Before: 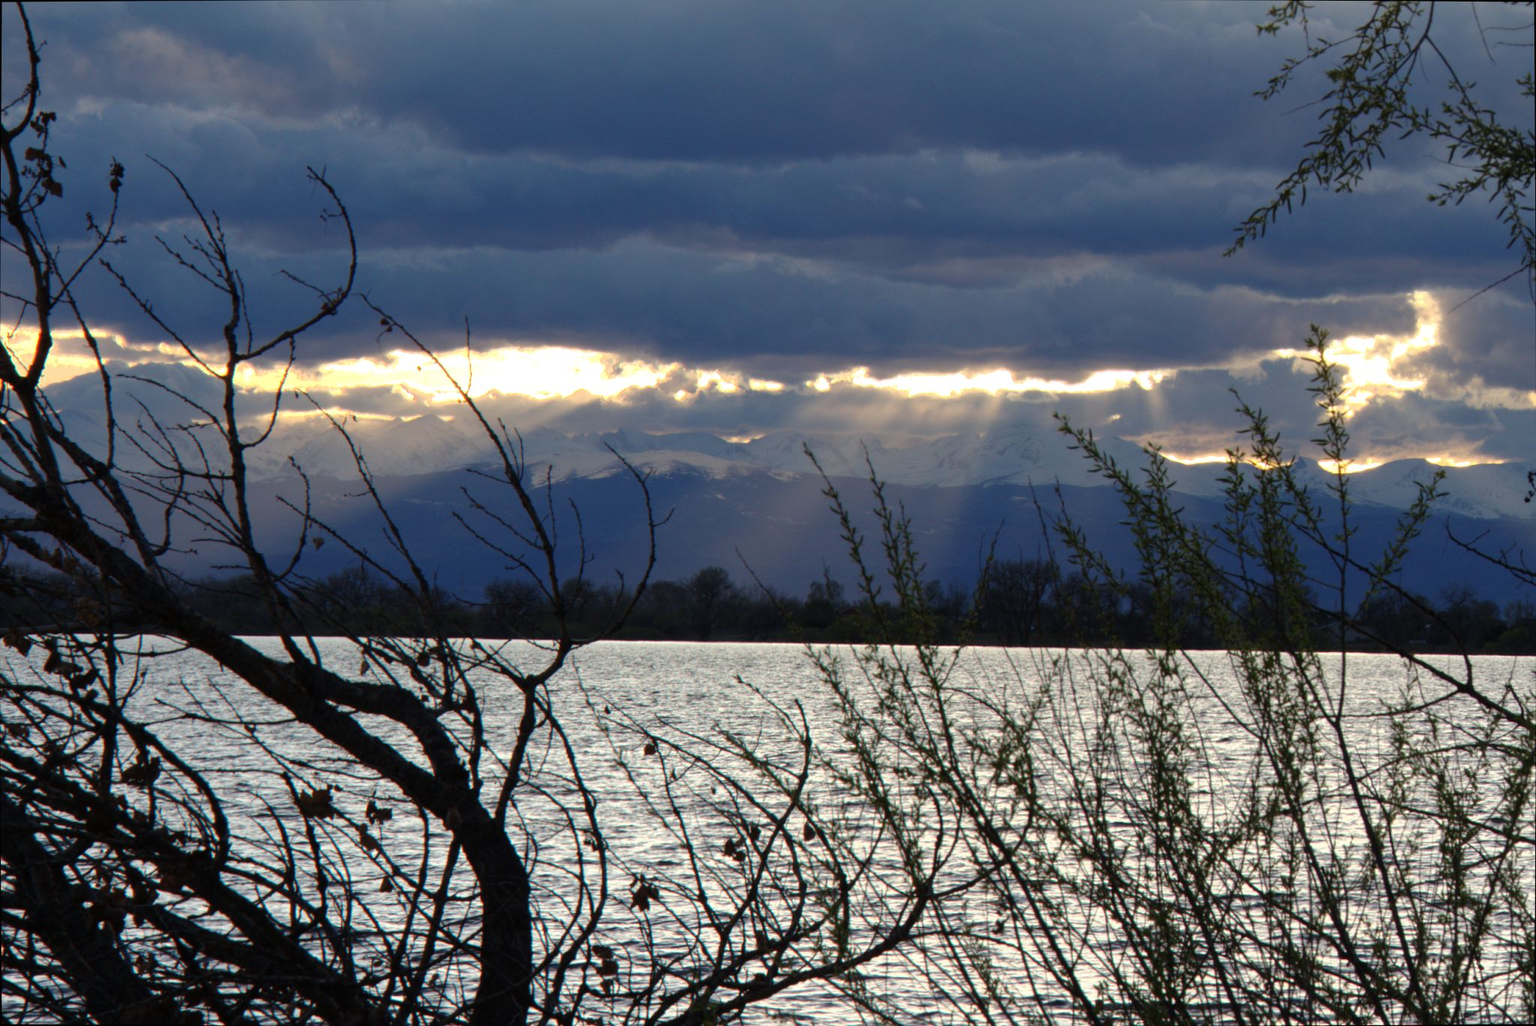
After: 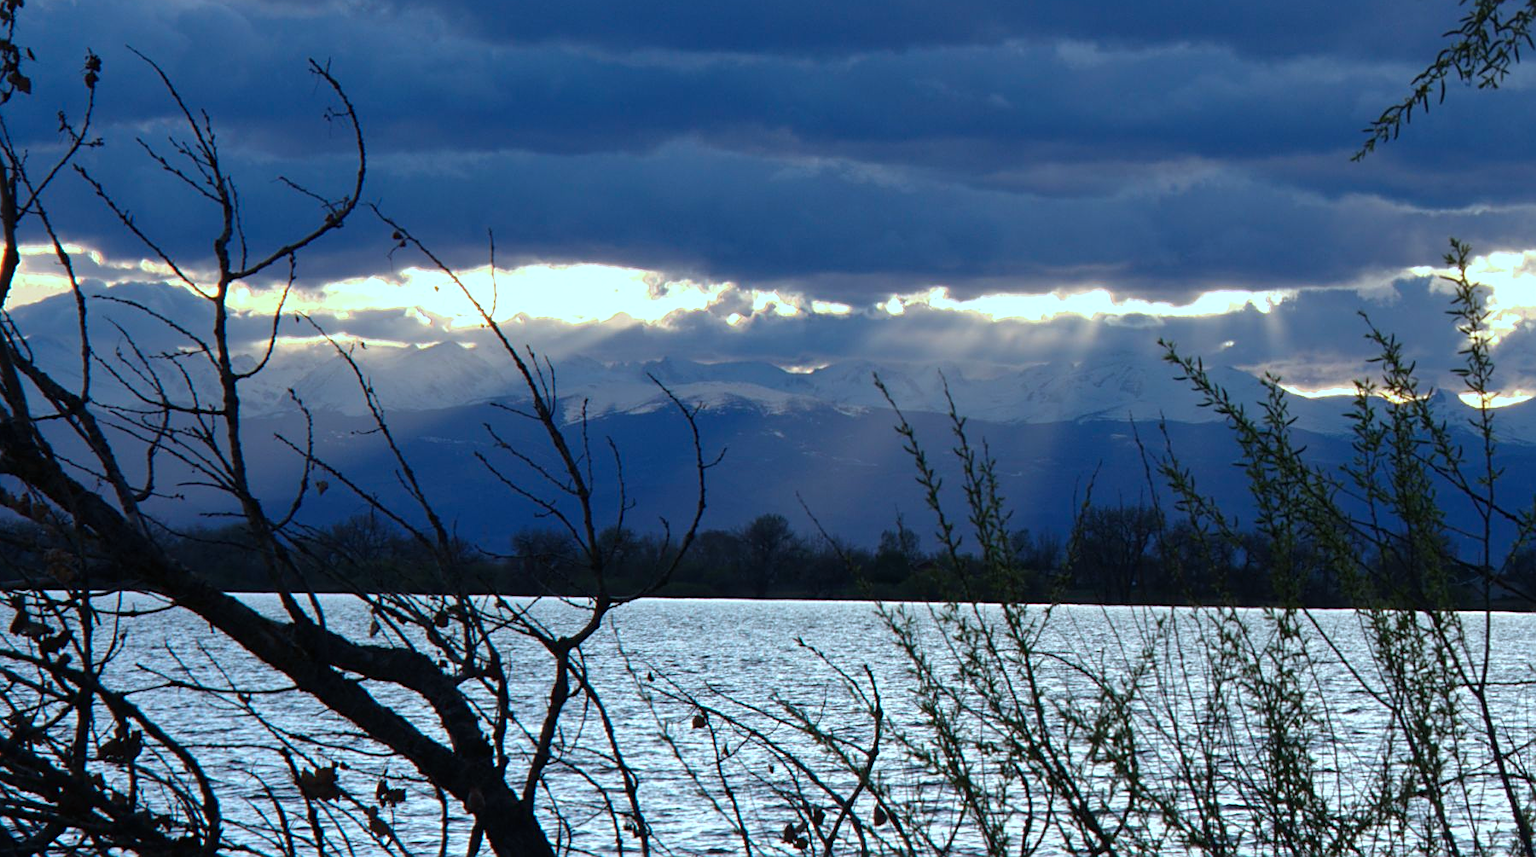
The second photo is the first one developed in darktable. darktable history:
crop and rotate: left 2.321%, top 11.192%, right 9.731%, bottom 15.217%
color calibration: x 0.395, y 0.386, temperature 3714.82 K
sharpen: on, module defaults
